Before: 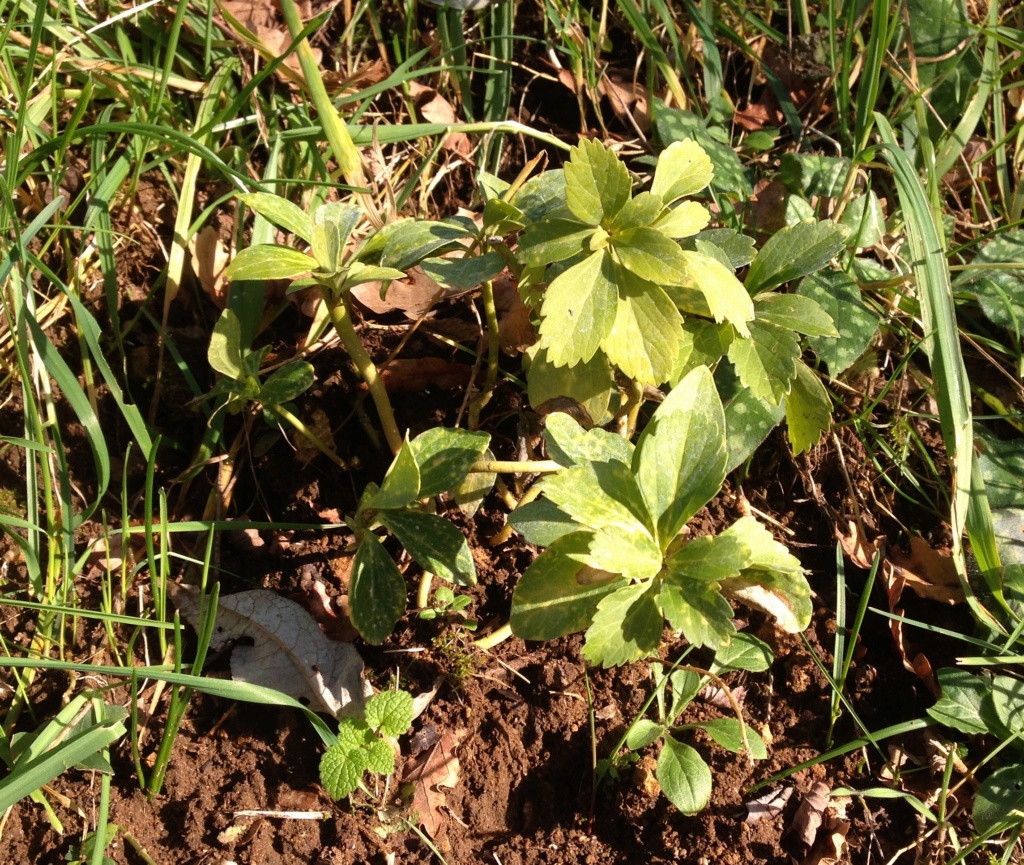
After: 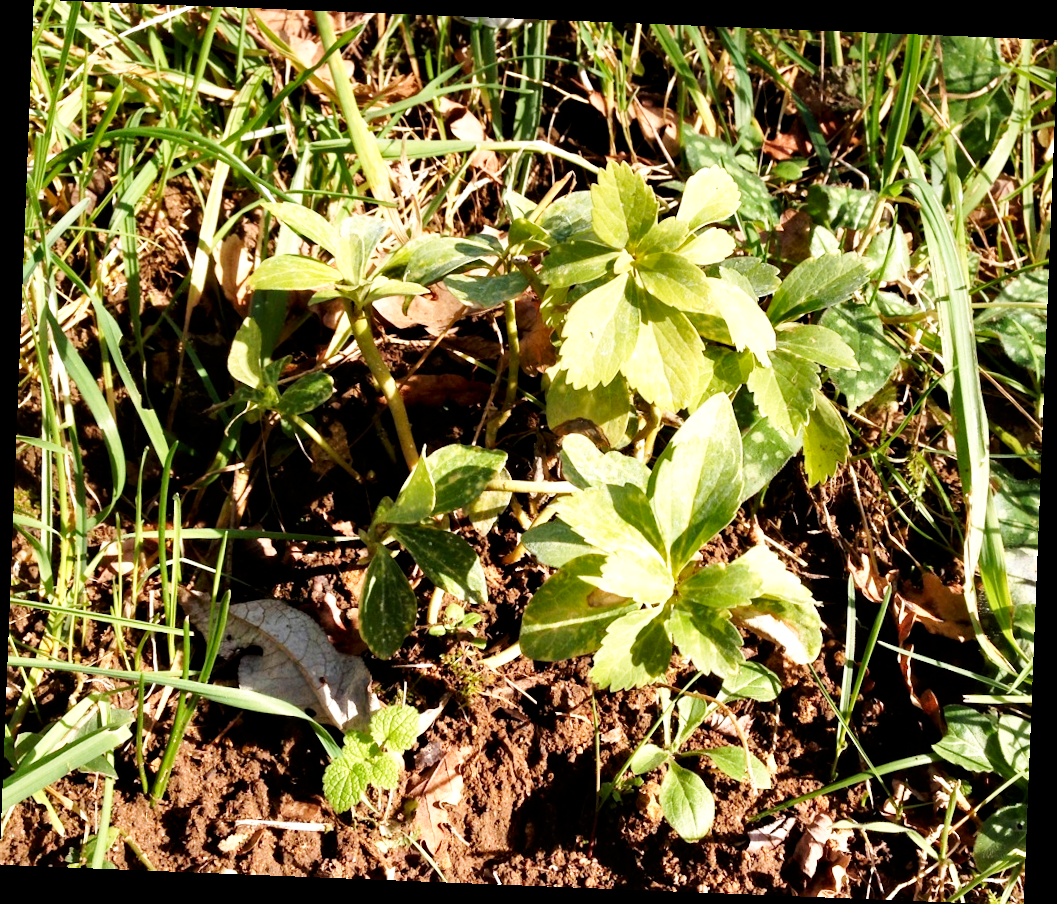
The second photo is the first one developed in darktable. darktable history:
base curve: curves: ch0 [(0, 0) (0.005, 0.002) (0.15, 0.3) (0.4, 0.7) (0.75, 0.95) (1, 1)], preserve colors none
rotate and perspective: rotation 2.27°, automatic cropping off
contrast equalizer: y [[0.526, 0.53, 0.532, 0.532, 0.53, 0.525], [0.5 ×6], [0.5 ×6], [0 ×6], [0 ×6]]
